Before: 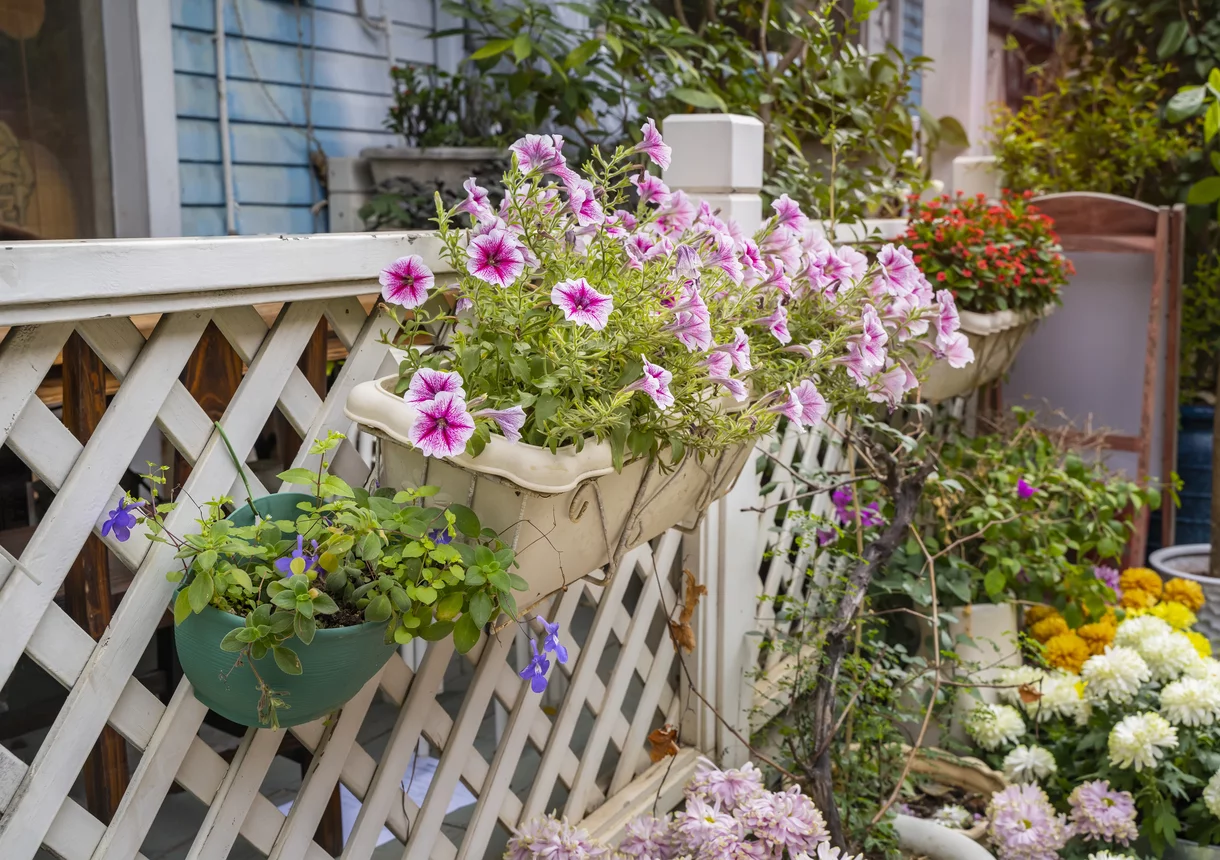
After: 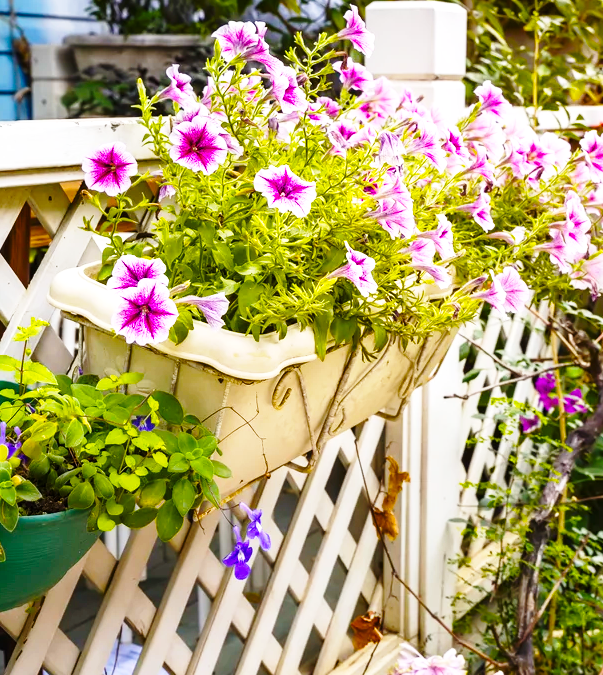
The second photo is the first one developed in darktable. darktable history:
tone equalizer: on, module defaults
color balance rgb: linear chroma grading › global chroma 9%, perceptual saturation grading › global saturation 36%, perceptual saturation grading › shadows 35%, perceptual brilliance grading › global brilliance 15%, perceptual brilliance grading › shadows -35%, global vibrance 15%
crop and rotate: angle 0.02°, left 24.353%, top 13.219%, right 26.156%, bottom 8.224%
base curve: curves: ch0 [(0, 0) (0.028, 0.03) (0.121, 0.232) (0.46, 0.748) (0.859, 0.968) (1, 1)], preserve colors none
